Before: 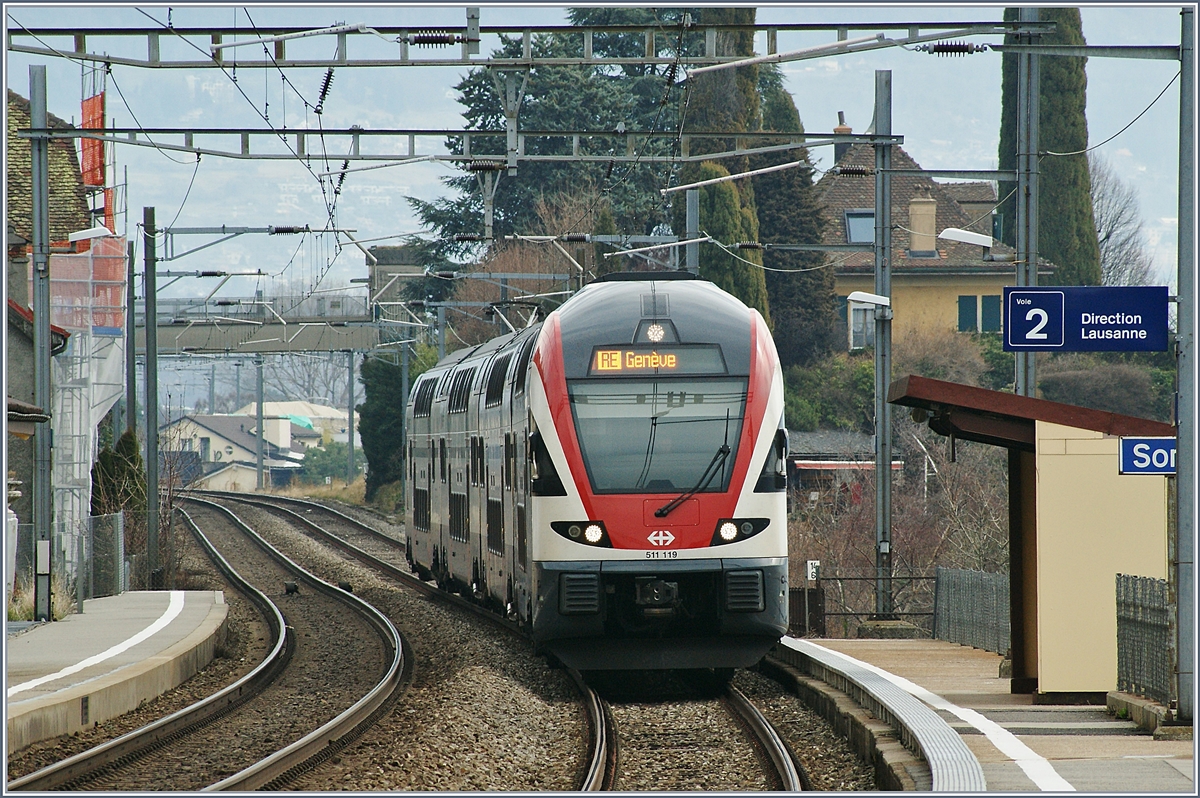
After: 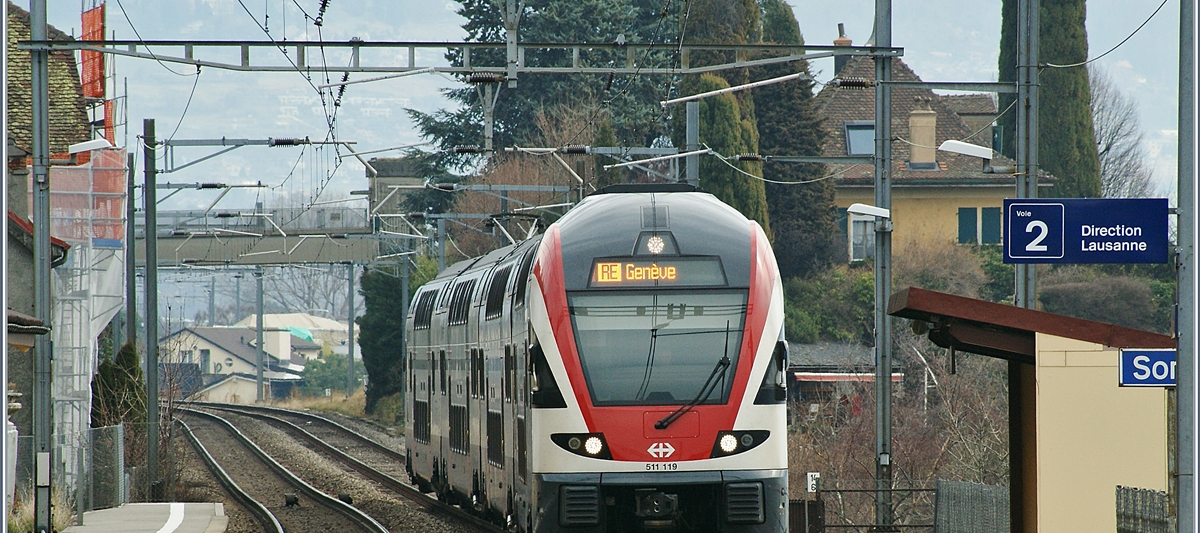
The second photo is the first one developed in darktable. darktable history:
crop: top 11.149%, bottom 22.03%
